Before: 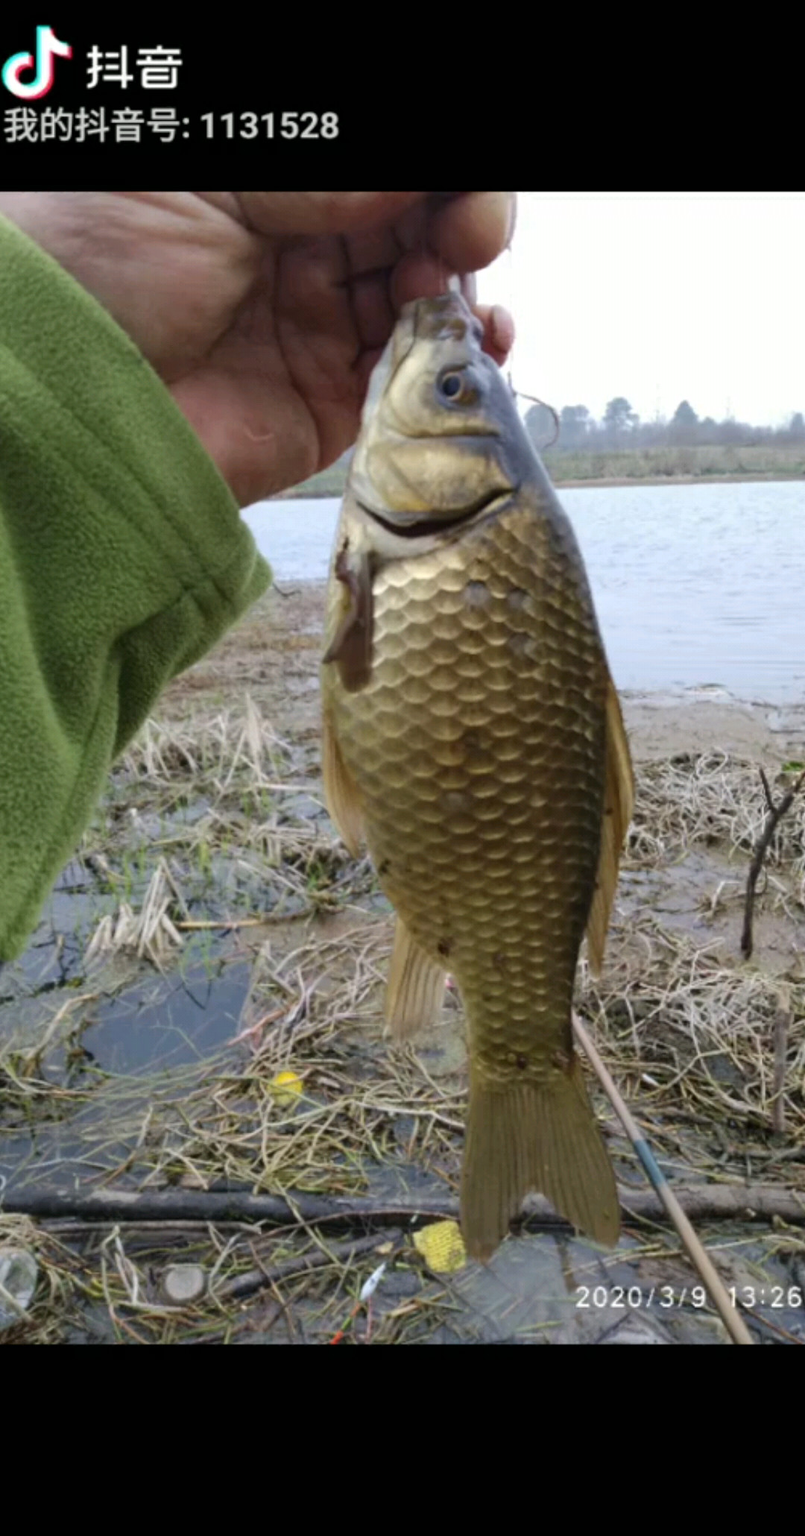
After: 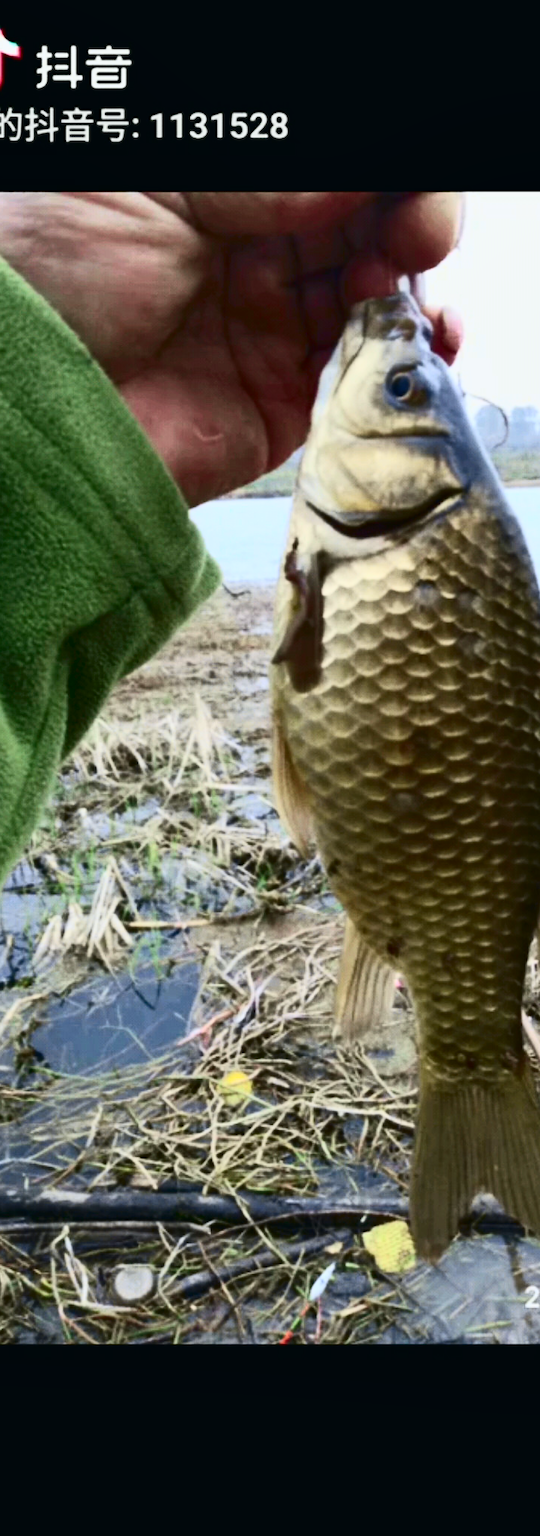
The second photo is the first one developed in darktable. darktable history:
crop and rotate: left 6.372%, right 26.437%
tone curve: curves: ch0 [(0, 0.013) (0.104, 0.103) (0.258, 0.267) (0.448, 0.487) (0.709, 0.794) (0.886, 0.922) (0.994, 0.971)]; ch1 [(0, 0) (0.335, 0.298) (0.446, 0.413) (0.488, 0.484) (0.515, 0.508) (0.566, 0.593) (0.635, 0.661) (1, 1)]; ch2 [(0, 0) (0.314, 0.301) (0.437, 0.403) (0.502, 0.494) (0.528, 0.54) (0.557, 0.559) (0.612, 0.62) (0.715, 0.691) (1, 1)], color space Lab, independent channels, preserve colors none
contrast brightness saturation: contrast 0.299
shadows and highlights: shadows 29.5, highlights -30.31, low approximation 0.01, soften with gaussian
